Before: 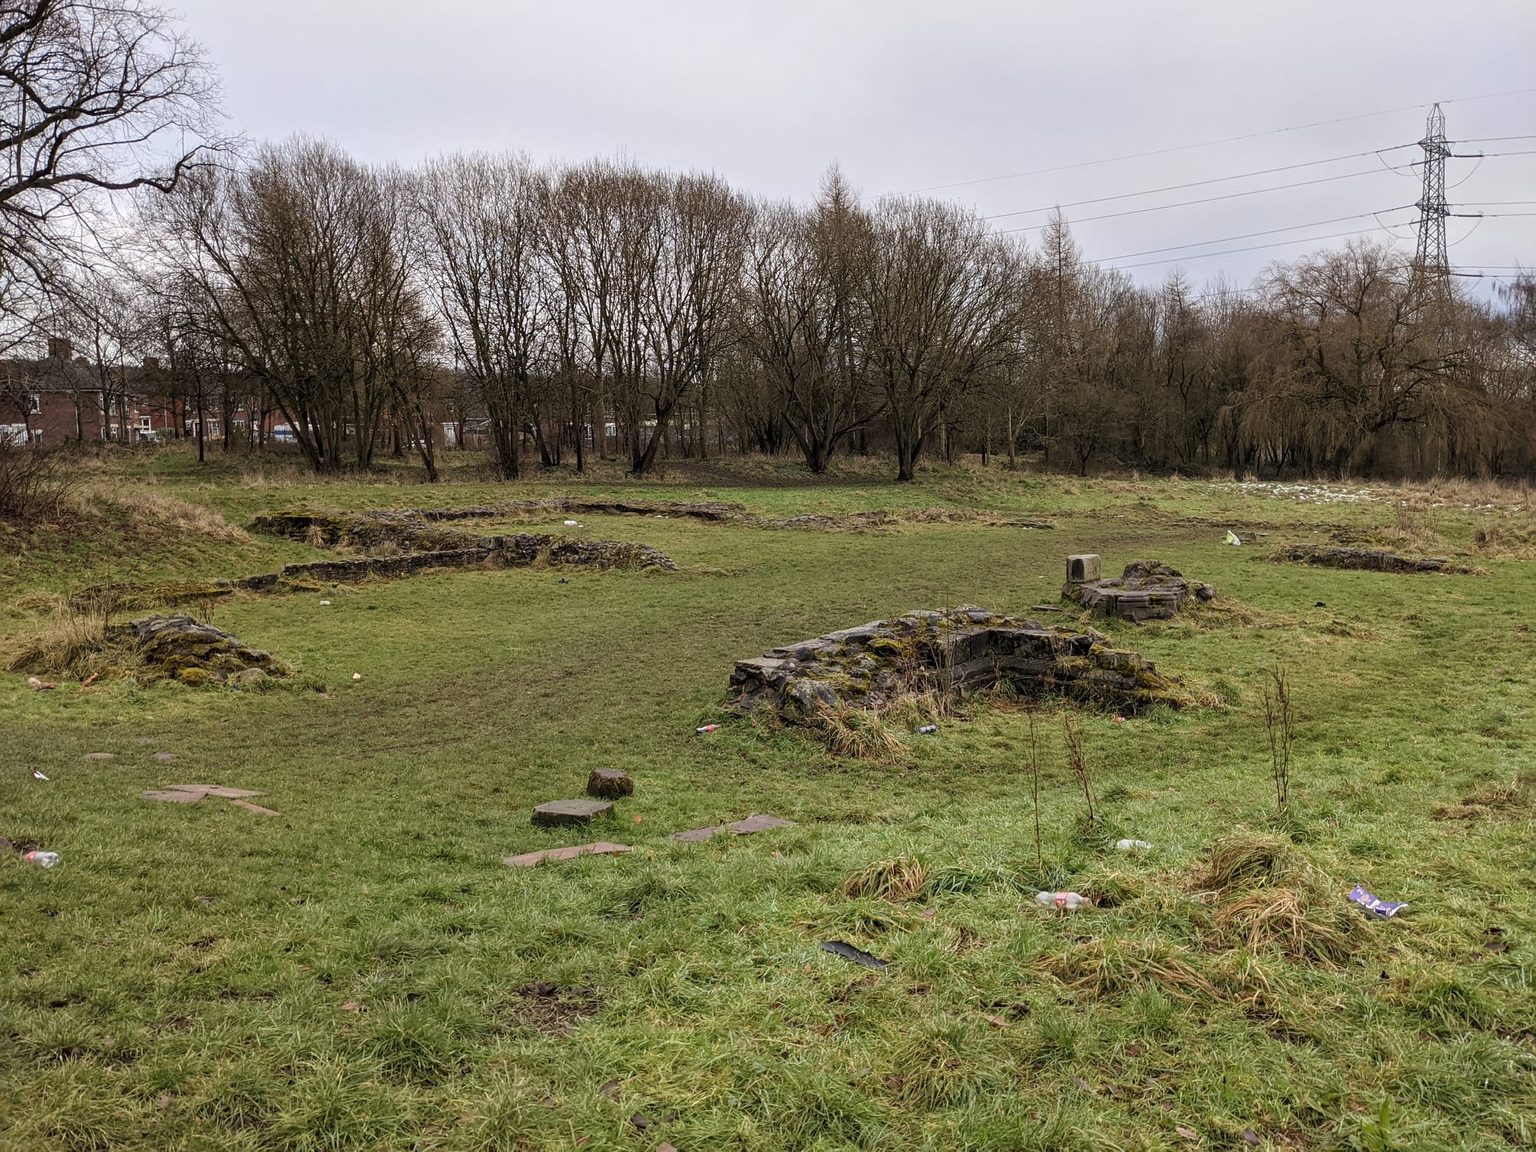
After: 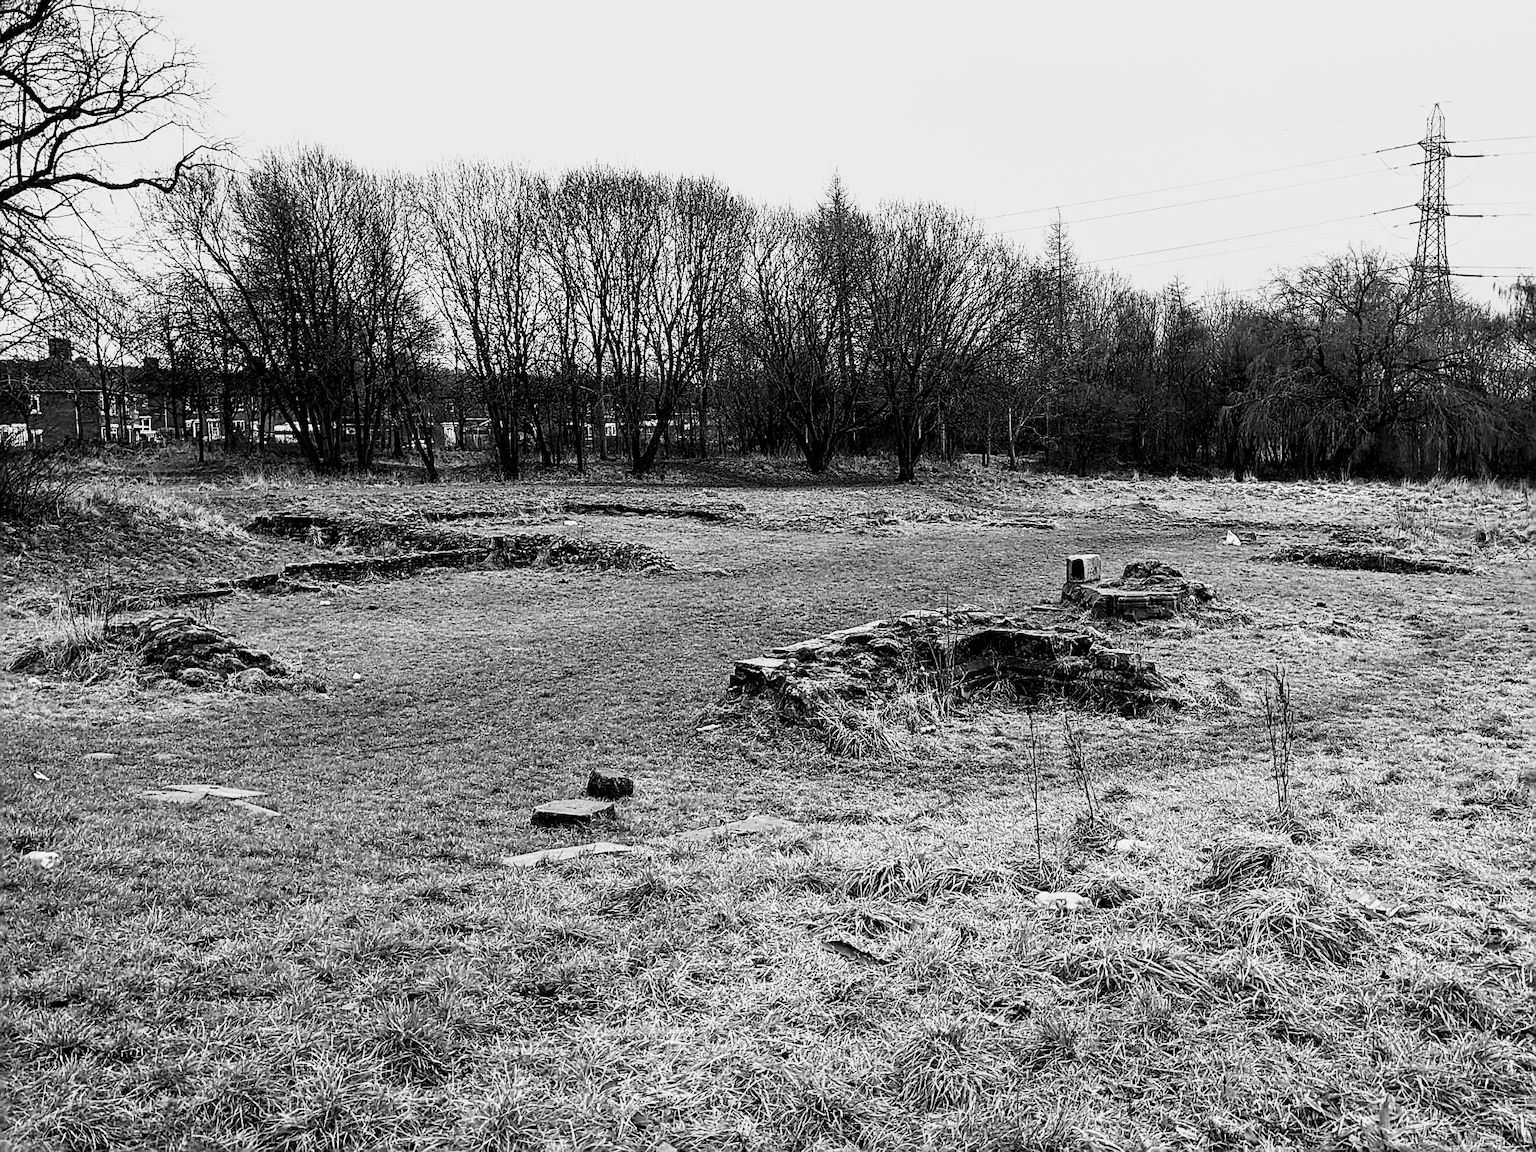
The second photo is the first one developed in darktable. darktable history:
sharpen: on, module defaults
base curve: curves: ch0 [(0, 0) (0.088, 0.125) (0.176, 0.251) (0.354, 0.501) (0.613, 0.749) (1, 0.877)], preserve colors none
tone curve: curves: ch0 [(0, 0) (0.003, 0) (0.011, 0.001) (0.025, 0.002) (0.044, 0.004) (0.069, 0.006) (0.1, 0.009) (0.136, 0.03) (0.177, 0.076) (0.224, 0.13) (0.277, 0.202) (0.335, 0.28) (0.399, 0.367) (0.468, 0.46) (0.543, 0.562) (0.623, 0.67) (0.709, 0.787) (0.801, 0.889) (0.898, 0.972) (1, 1)], preserve colors none
color balance rgb: shadows lift › chroma 2.79%, shadows lift › hue 190.66°, power › hue 171.85°, highlights gain › chroma 2.16%, highlights gain › hue 75.26°, global offset › luminance -0.51%, perceptual saturation grading › highlights -33.8%, perceptual saturation grading › mid-tones 14.98%, perceptual saturation grading › shadows 48.43%, perceptual brilliance grading › highlights 15.68%, perceptual brilliance grading › mid-tones 6.62%, perceptual brilliance grading › shadows -14.98%, global vibrance 11.32%, contrast 5.05%
monochrome: a -92.57, b 58.91
